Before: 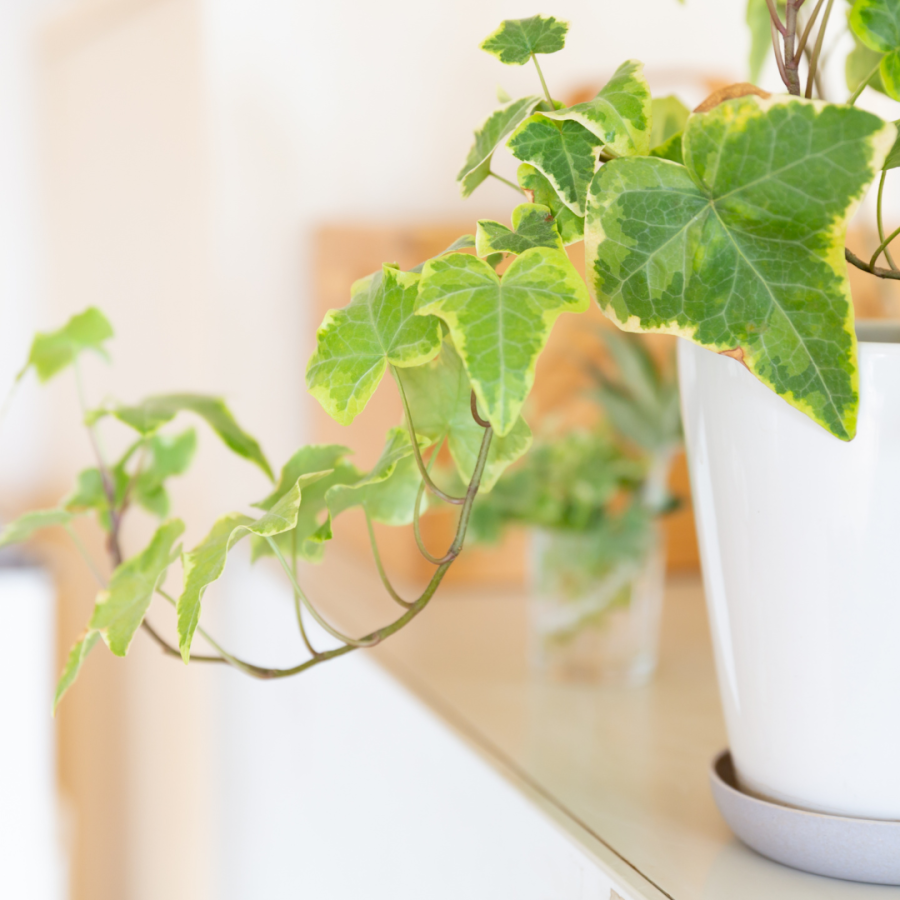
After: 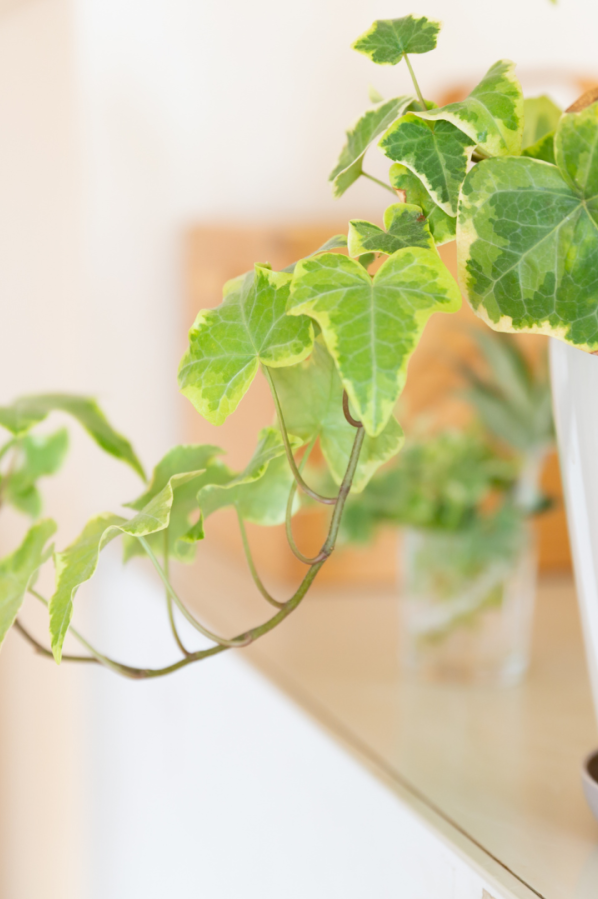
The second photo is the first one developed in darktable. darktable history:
crop and rotate: left 14.303%, right 19.224%
